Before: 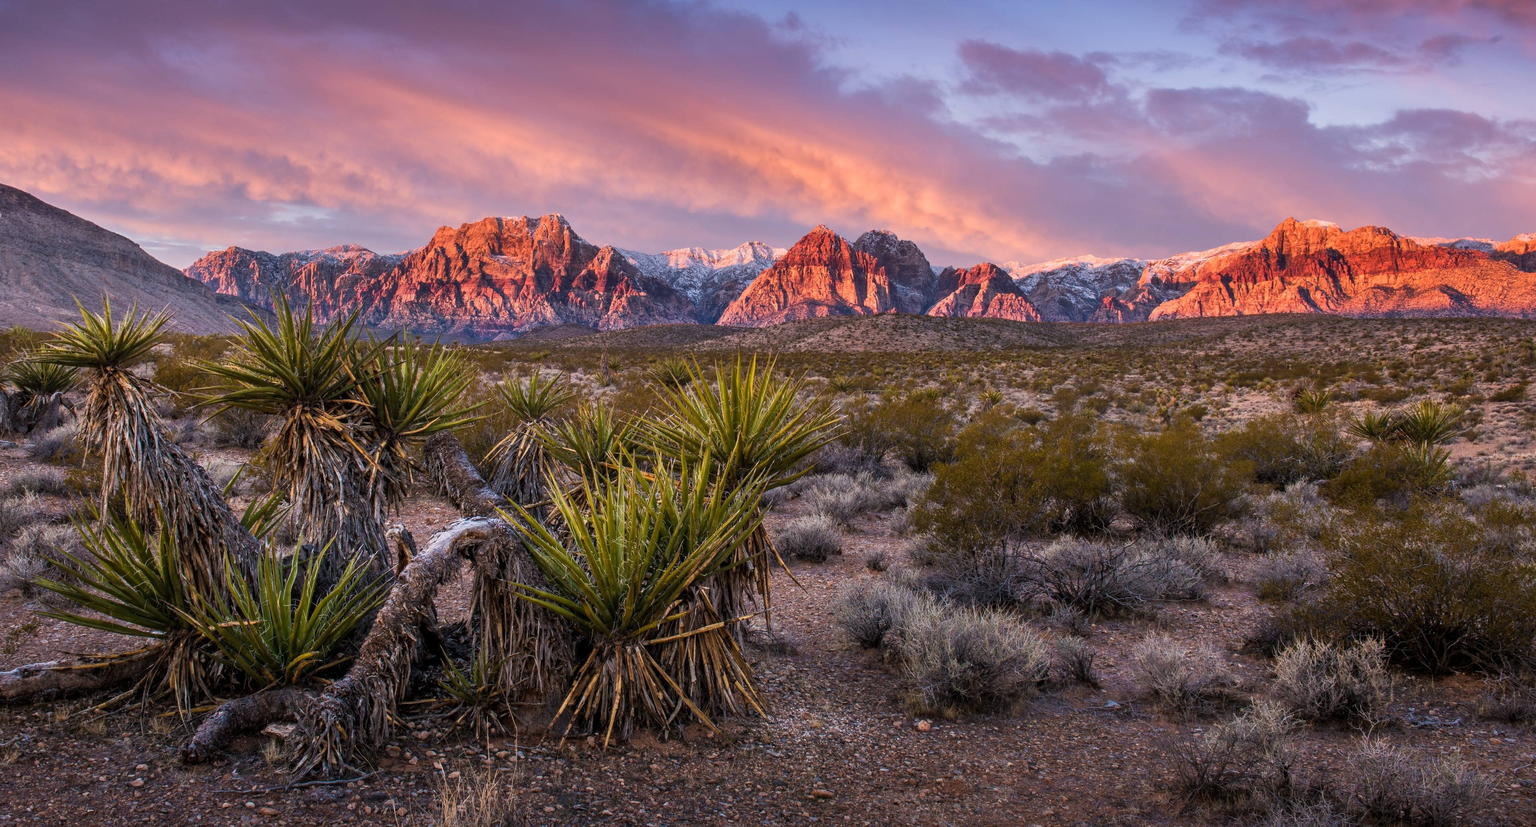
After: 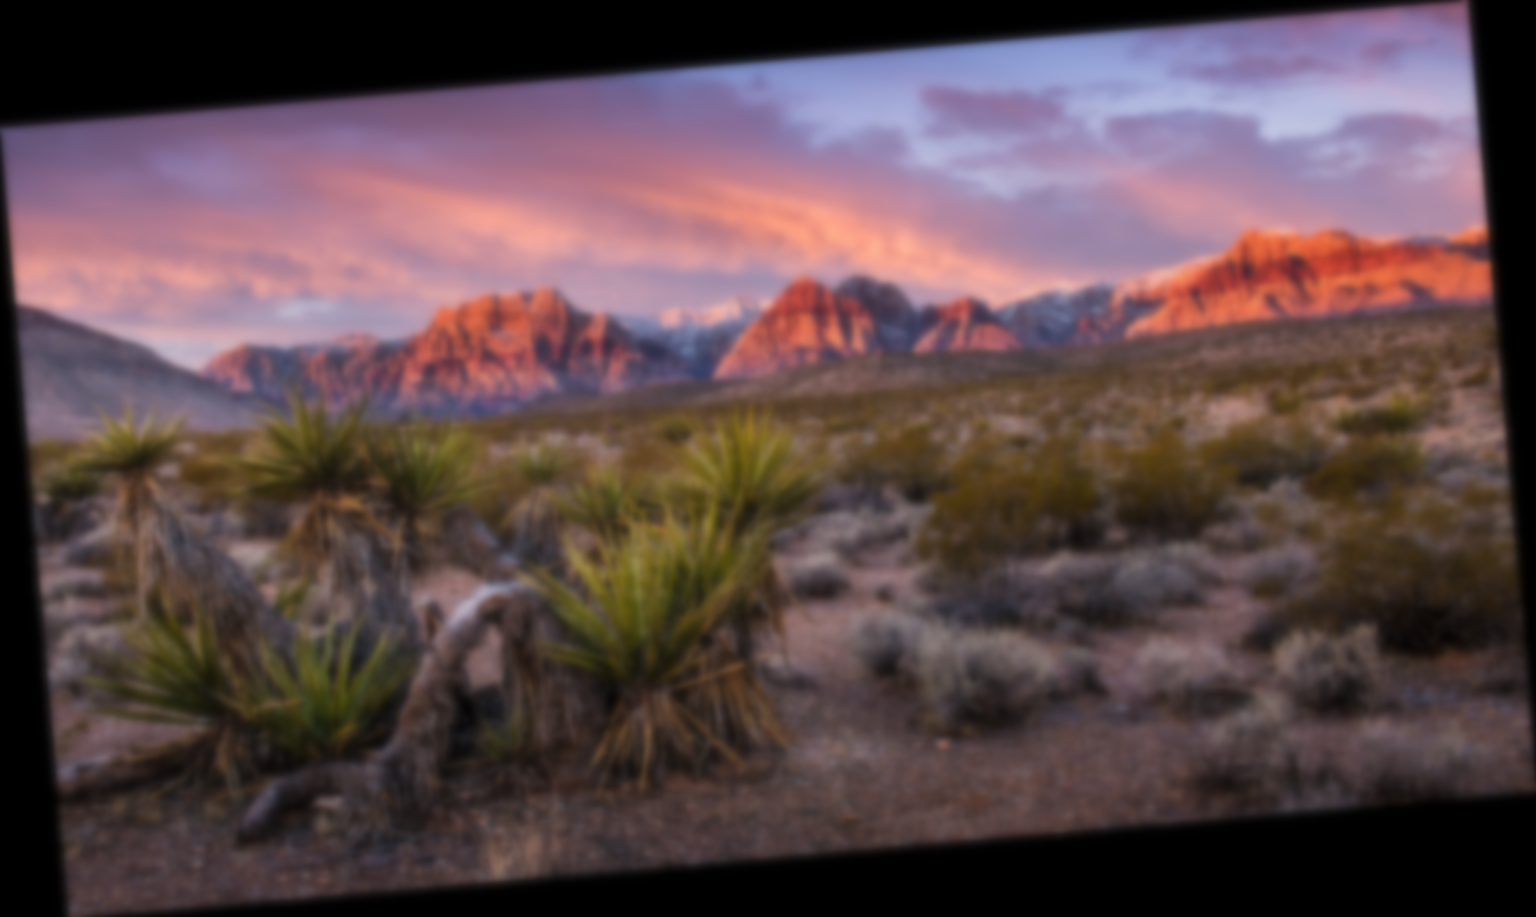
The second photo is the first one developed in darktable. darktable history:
rotate and perspective: rotation -4.98°, automatic cropping off
exposure: exposure -0.01 EV, compensate highlight preservation false
lowpass: on, module defaults
